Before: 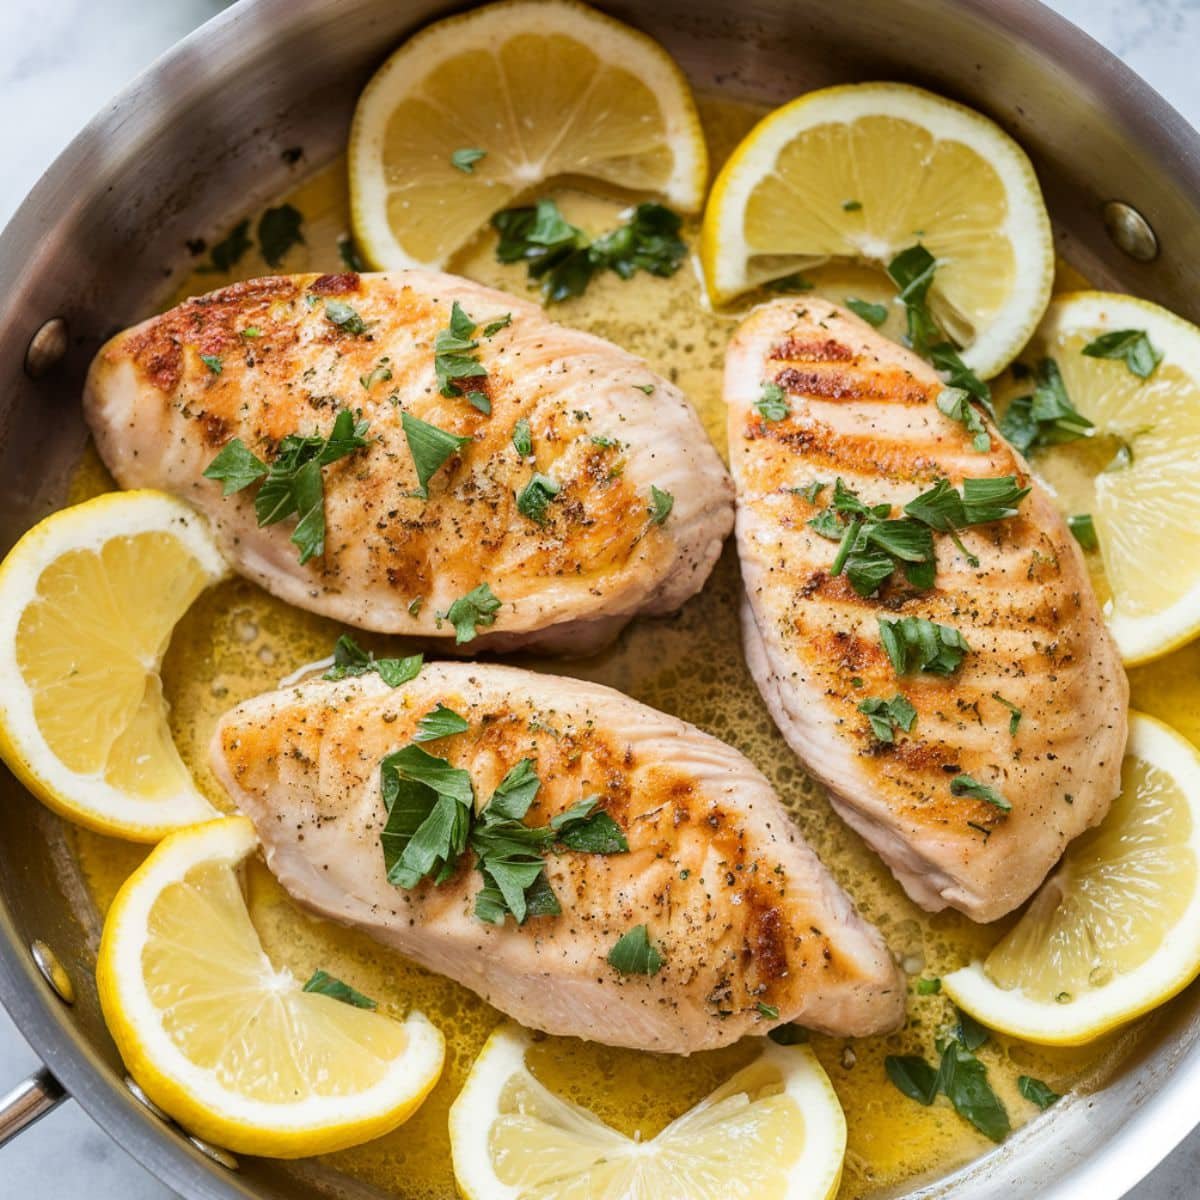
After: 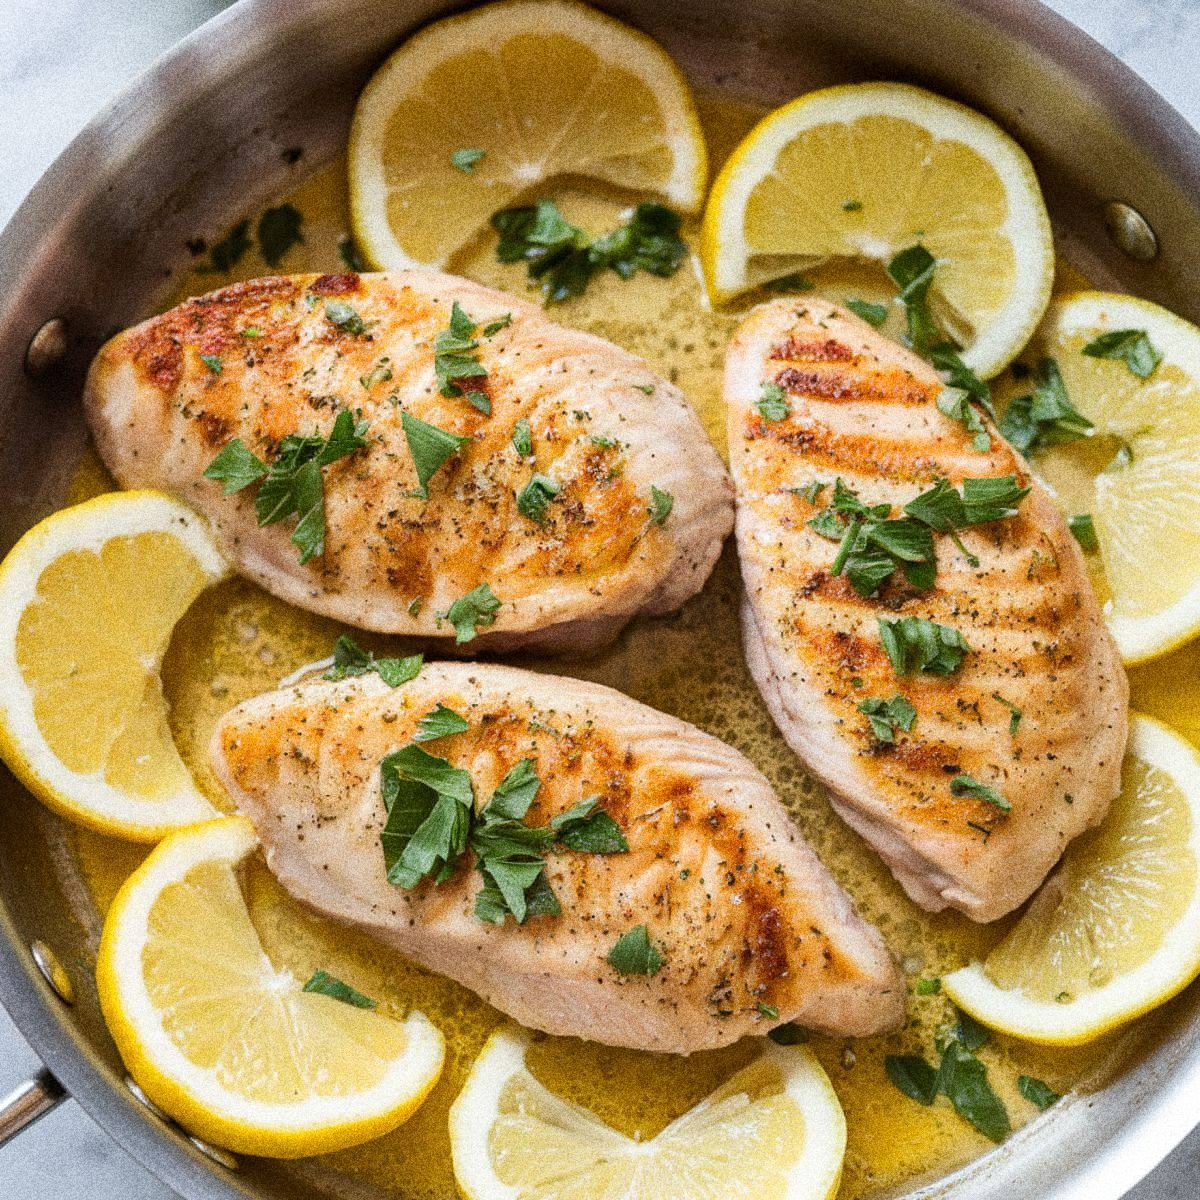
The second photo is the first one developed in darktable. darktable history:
grain: coarseness 14.49 ISO, strength 48.04%, mid-tones bias 35%
rgb levels: preserve colors max RGB
